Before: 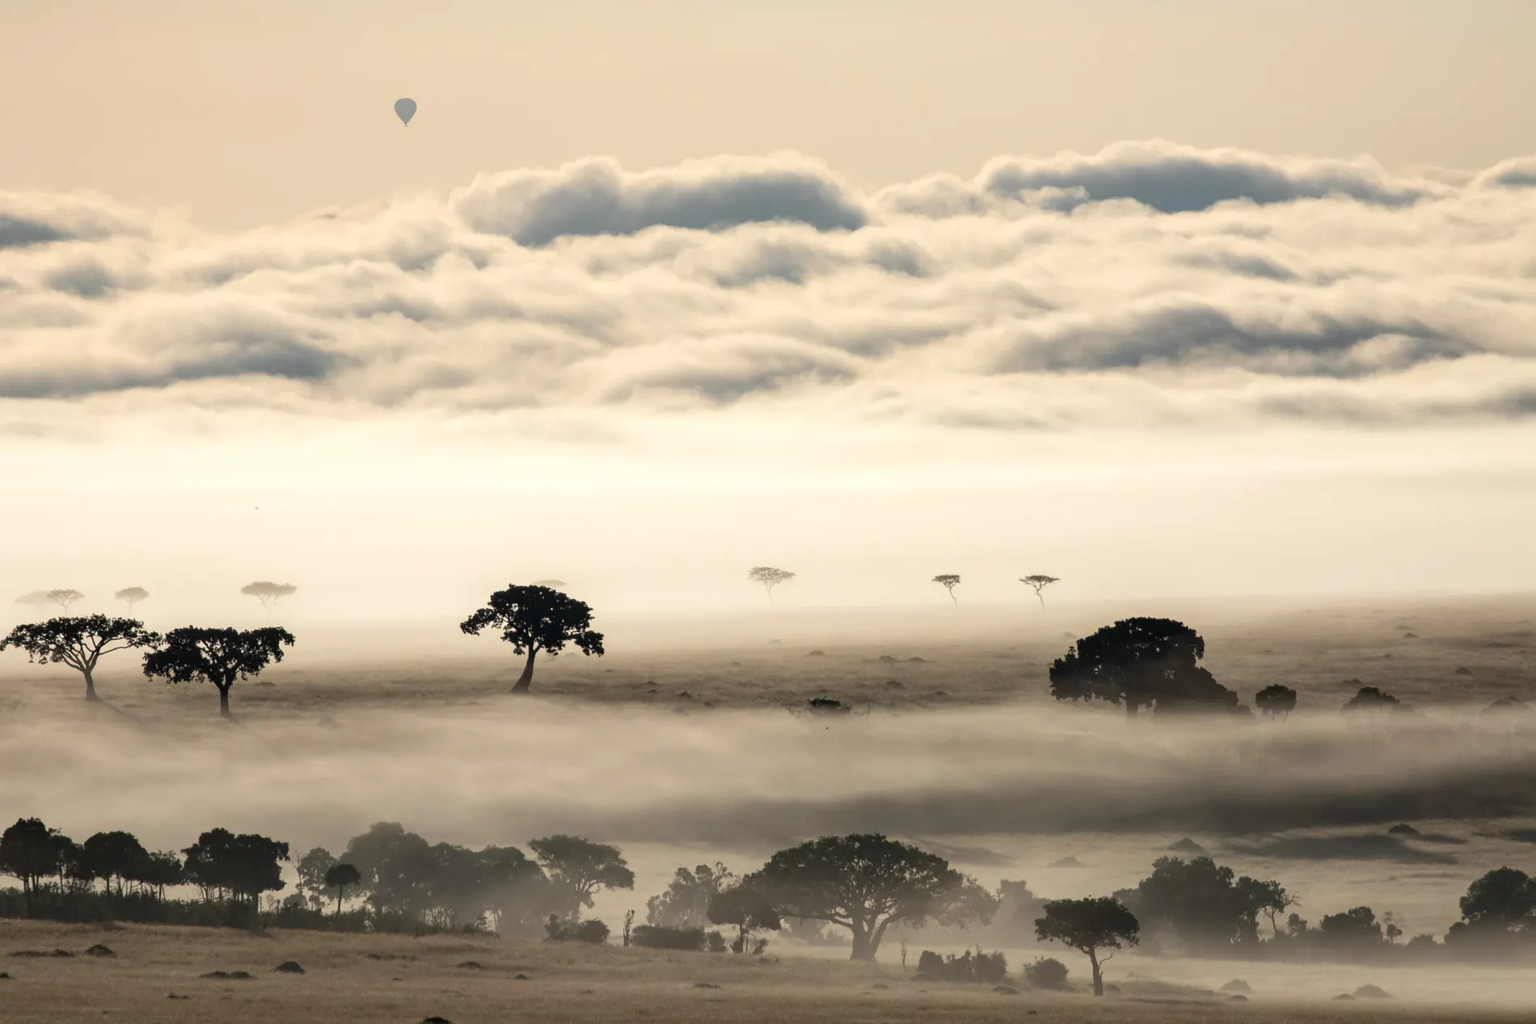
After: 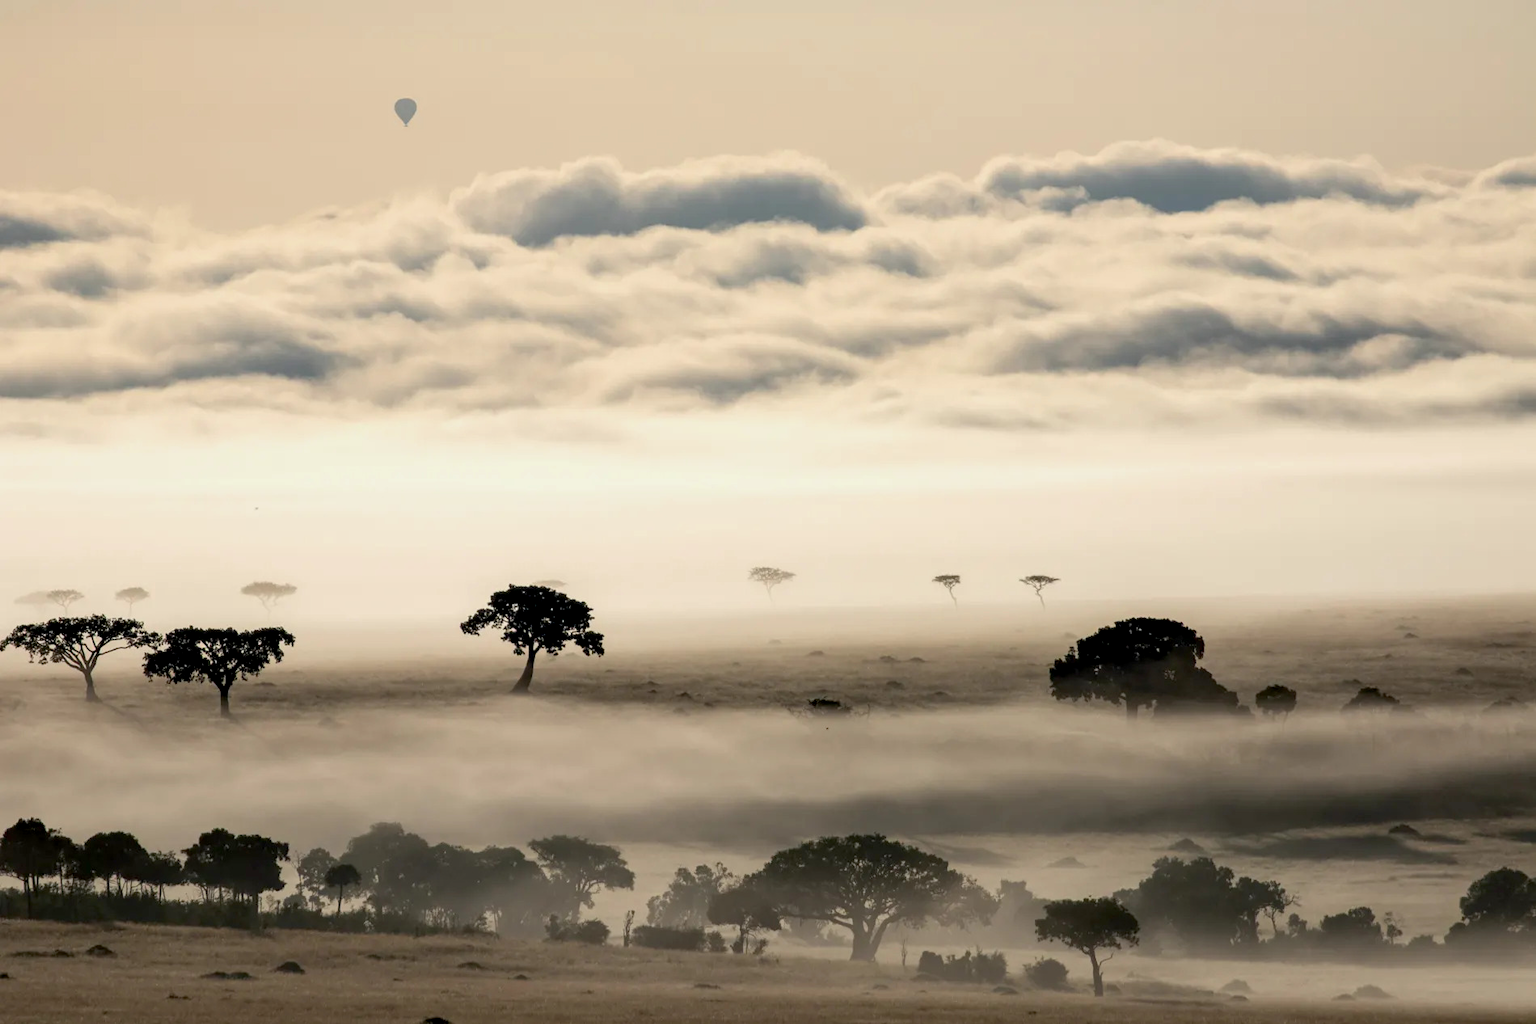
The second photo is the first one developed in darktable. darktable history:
exposure: black level correction 0.009, exposure -0.16 EV, compensate highlight preservation false
